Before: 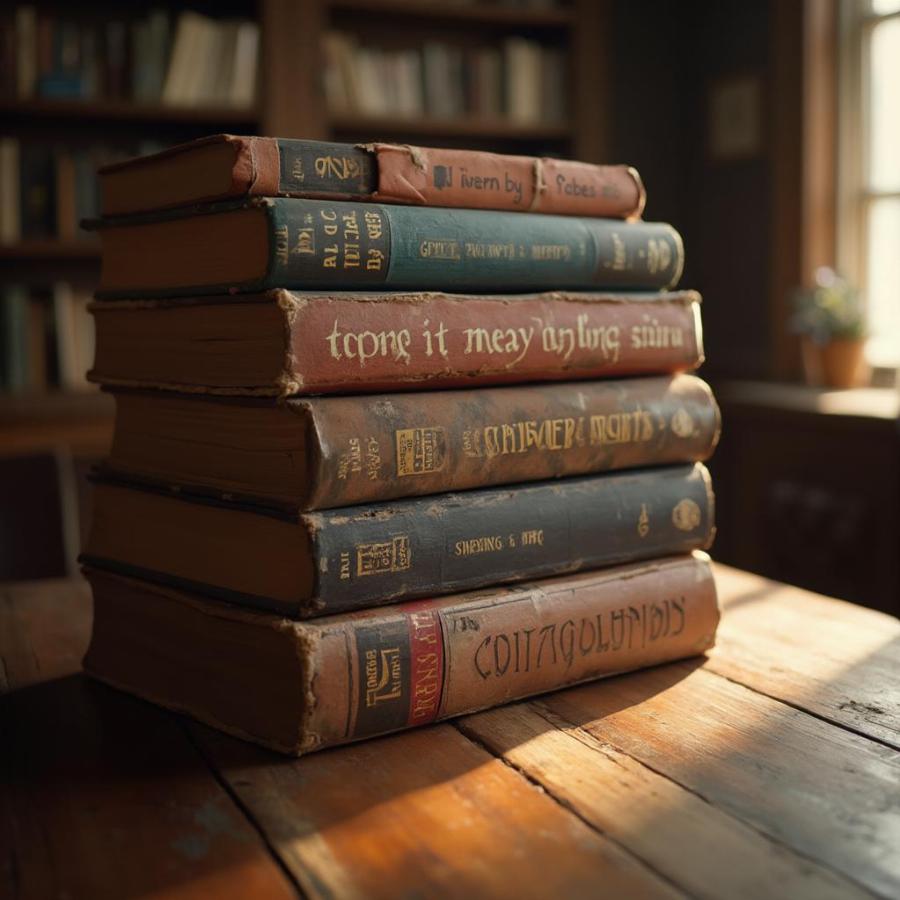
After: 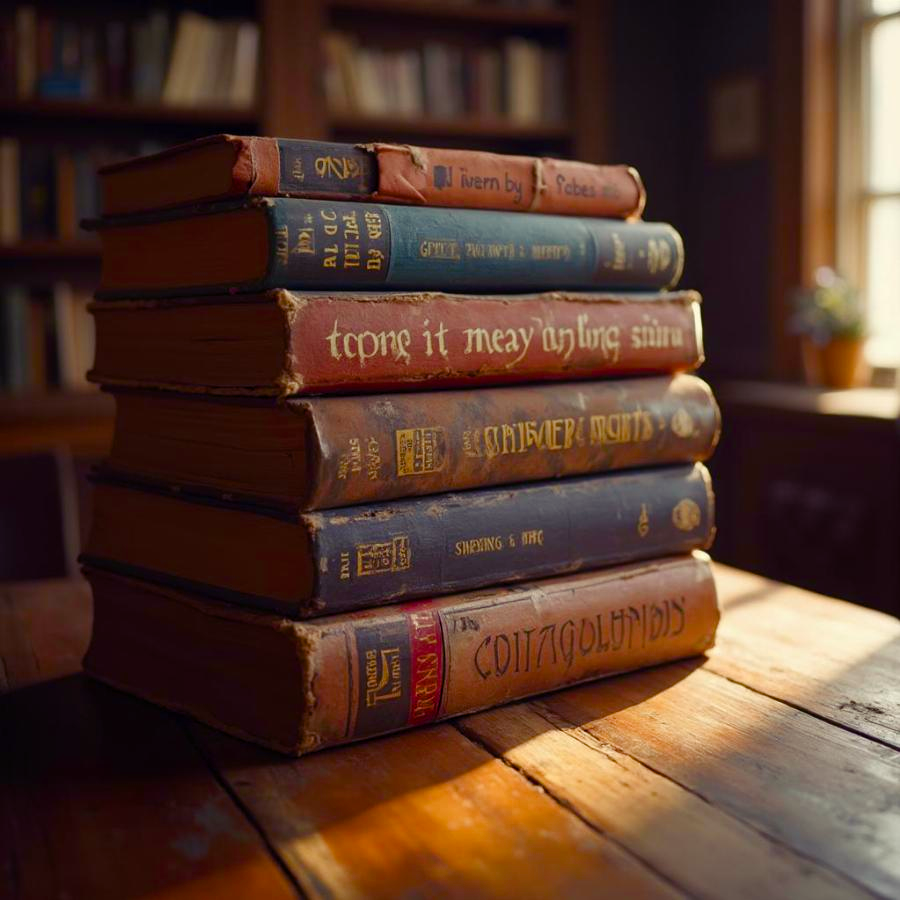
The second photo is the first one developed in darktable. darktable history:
color balance rgb: shadows lift › luminance -21.264%, shadows lift › chroma 8.953%, shadows lift › hue 282.13°, perceptual saturation grading › global saturation 20%, perceptual saturation grading › highlights -25.838%, perceptual saturation grading › shadows 49.825%, global vibrance 20%
